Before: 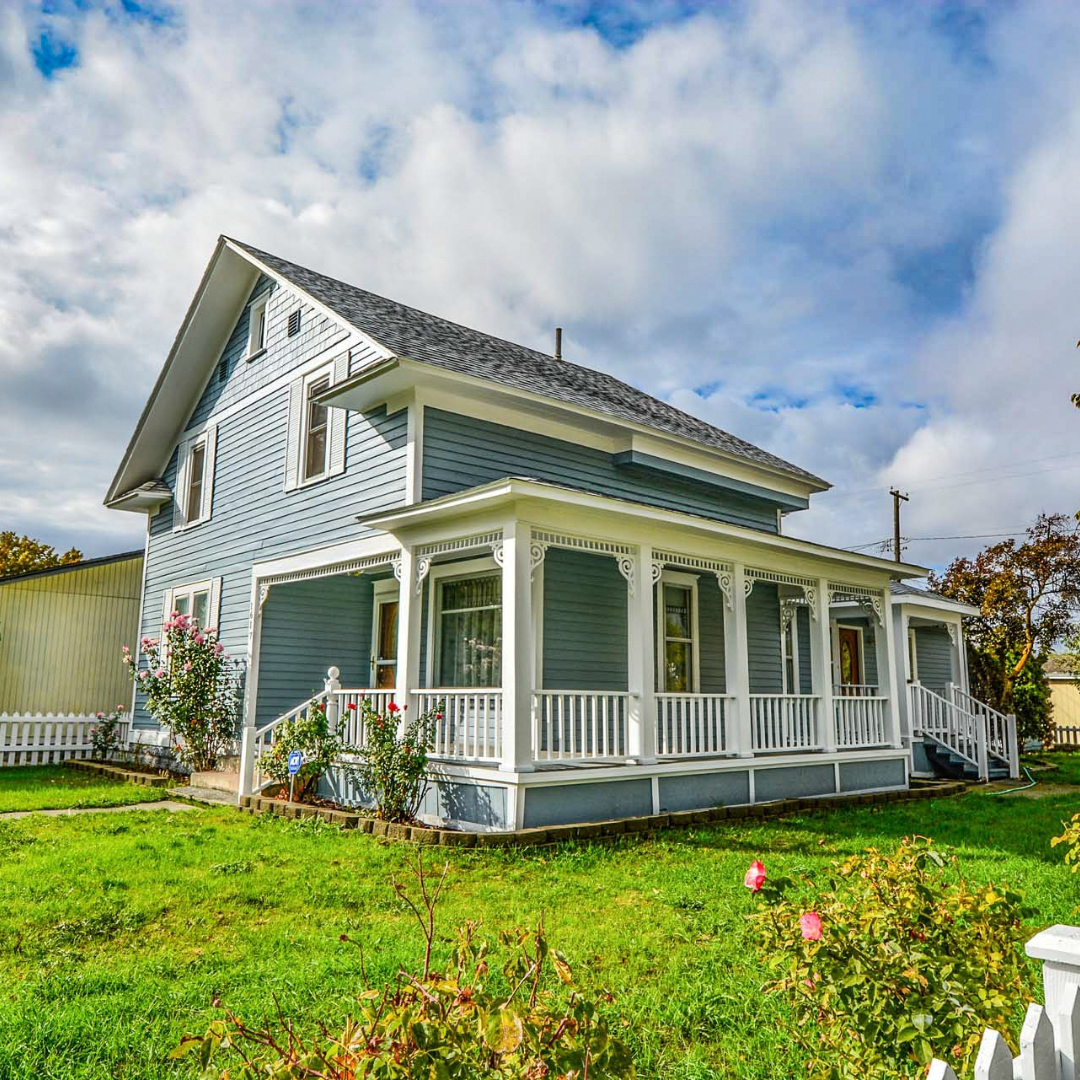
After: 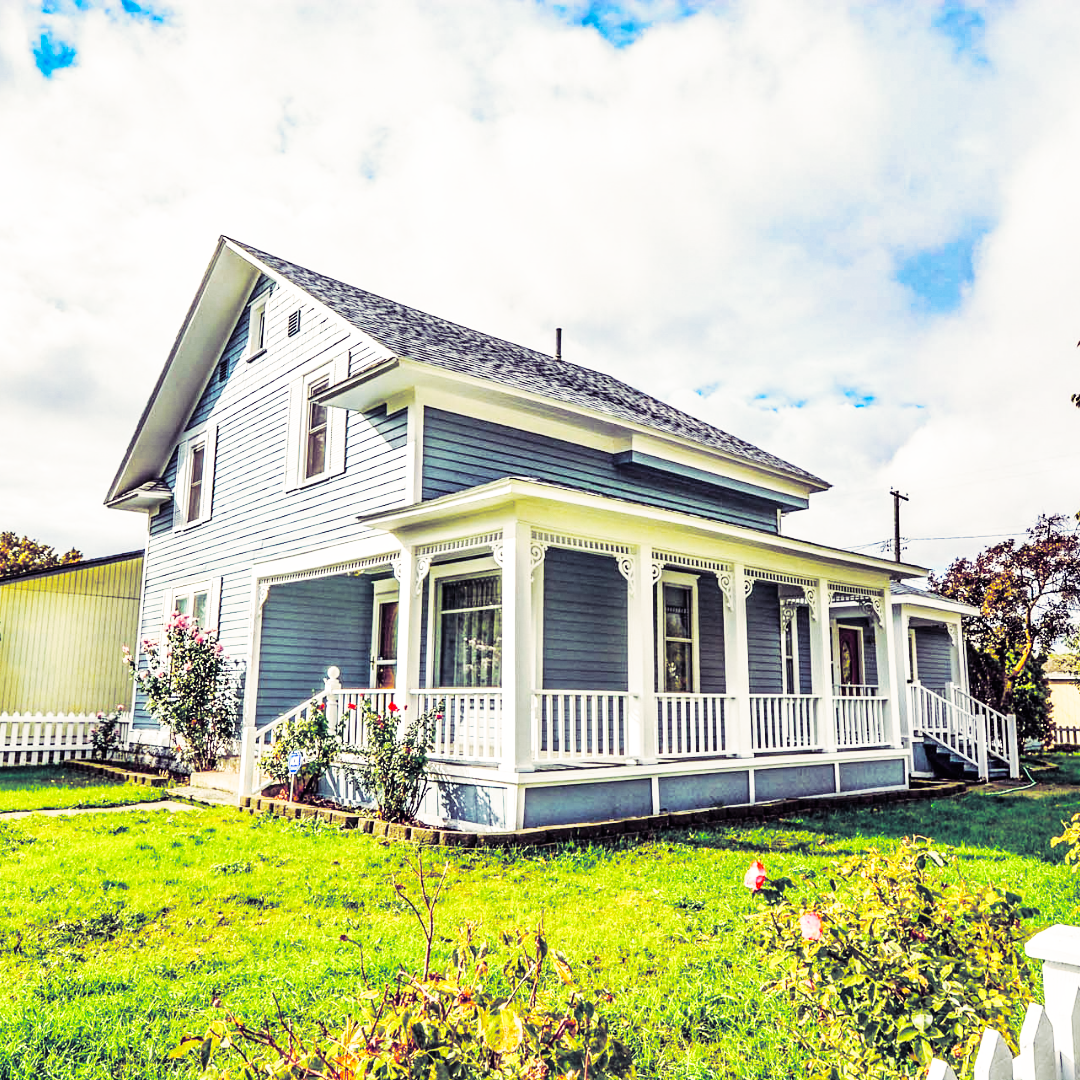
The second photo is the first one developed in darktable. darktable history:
base curve: curves: ch0 [(0, 0) (0.007, 0.004) (0.027, 0.03) (0.046, 0.07) (0.207, 0.54) (0.442, 0.872) (0.673, 0.972) (1, 1)], preserve colors none
split-toning: shadows › hue 255.6°, shadows › saturation 0.66, highlights › hue 43.2°, highlights › saturation 0.68, balance -50.1
tone equalizer: on, module defaults
